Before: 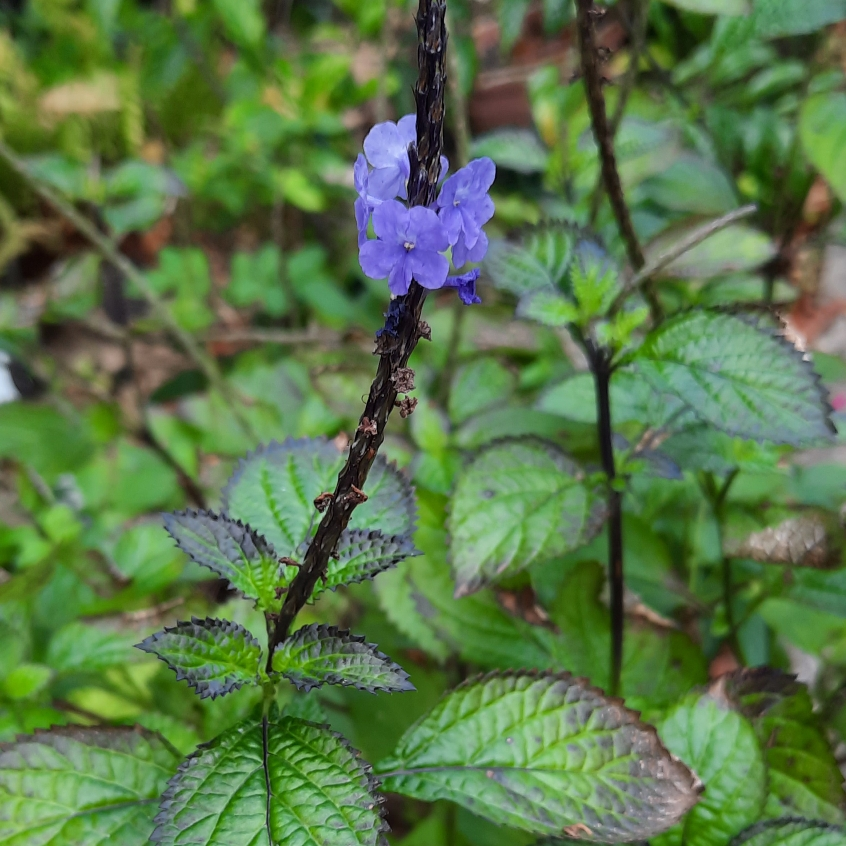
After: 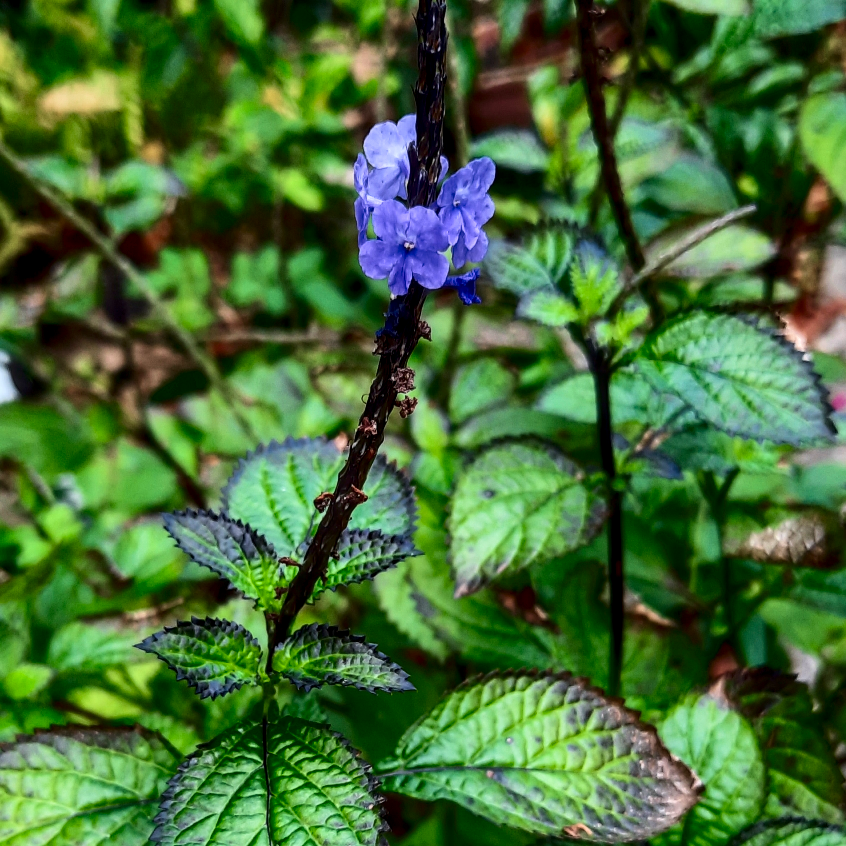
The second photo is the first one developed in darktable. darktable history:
contrast brightness saturation: contrast 0.32, brightness -0.08, saturation 0.17
velvia: on, module defaults
local contrast: detail 130%
color zones: curves: ch1 [(0, 0.523) (0.143, 0.545) (0.286, 0.52) (0.429, 0.506) (0.571, 0.503) (0.714, 0.503) (0.857, 0.508) (1, 0.523)]
